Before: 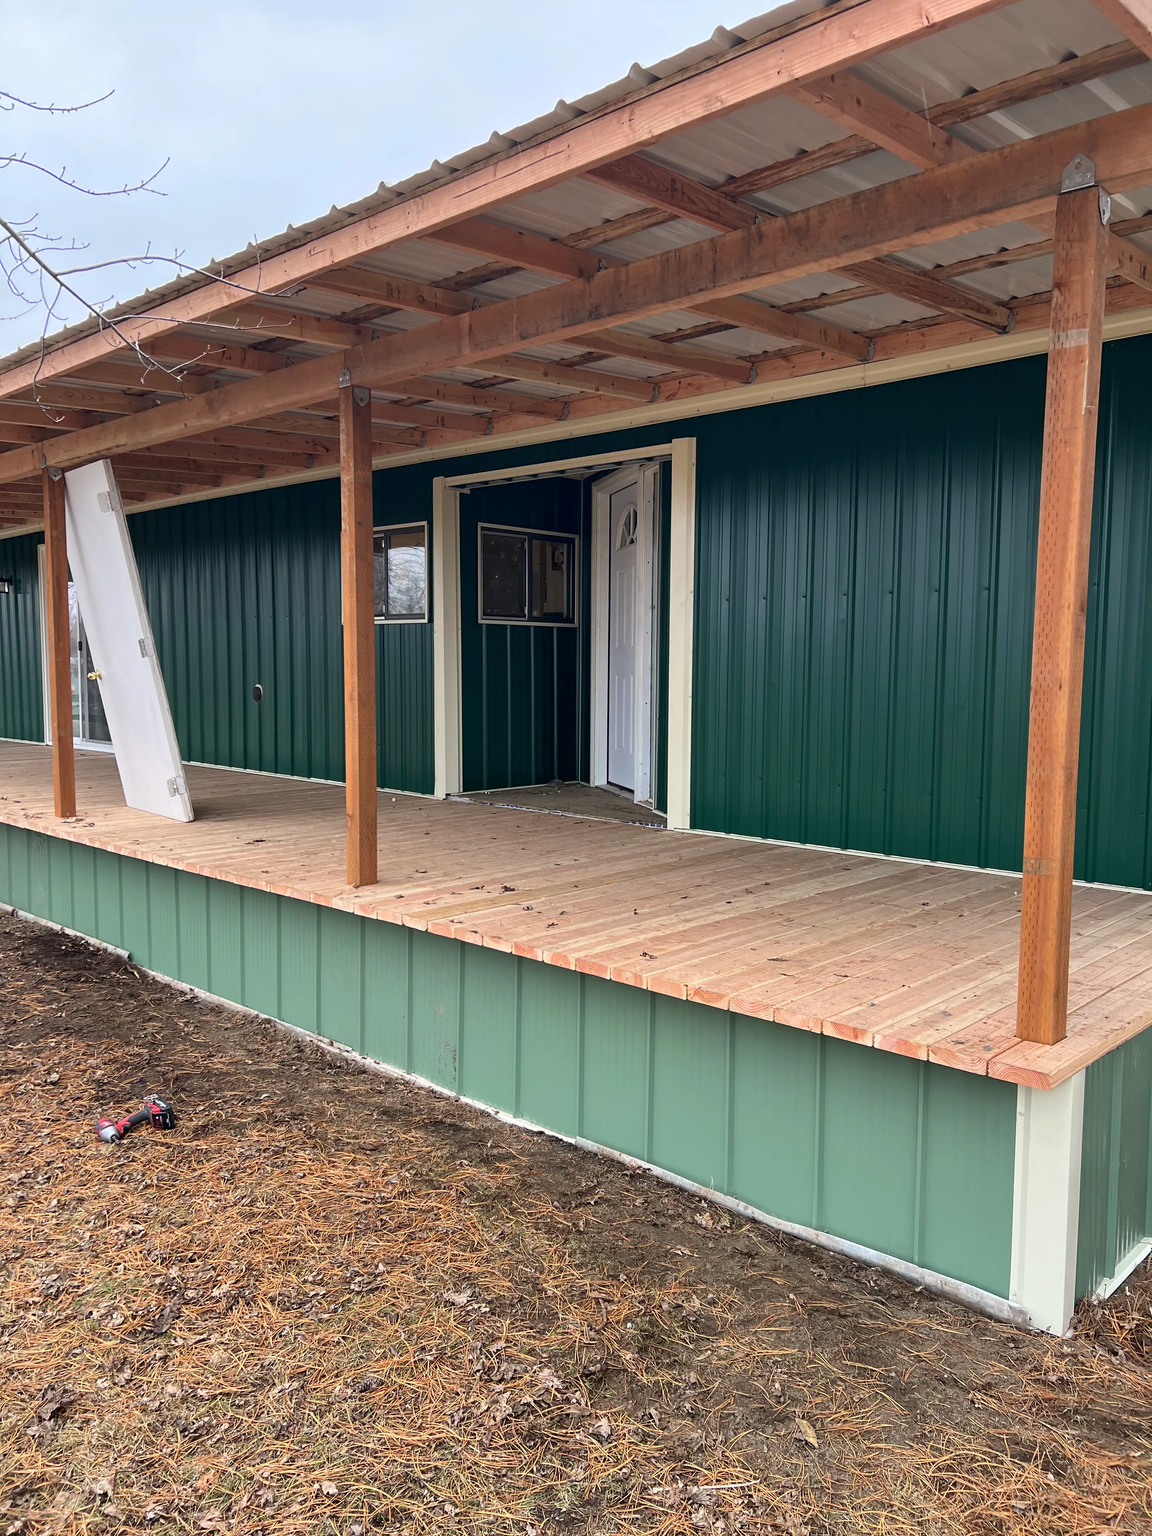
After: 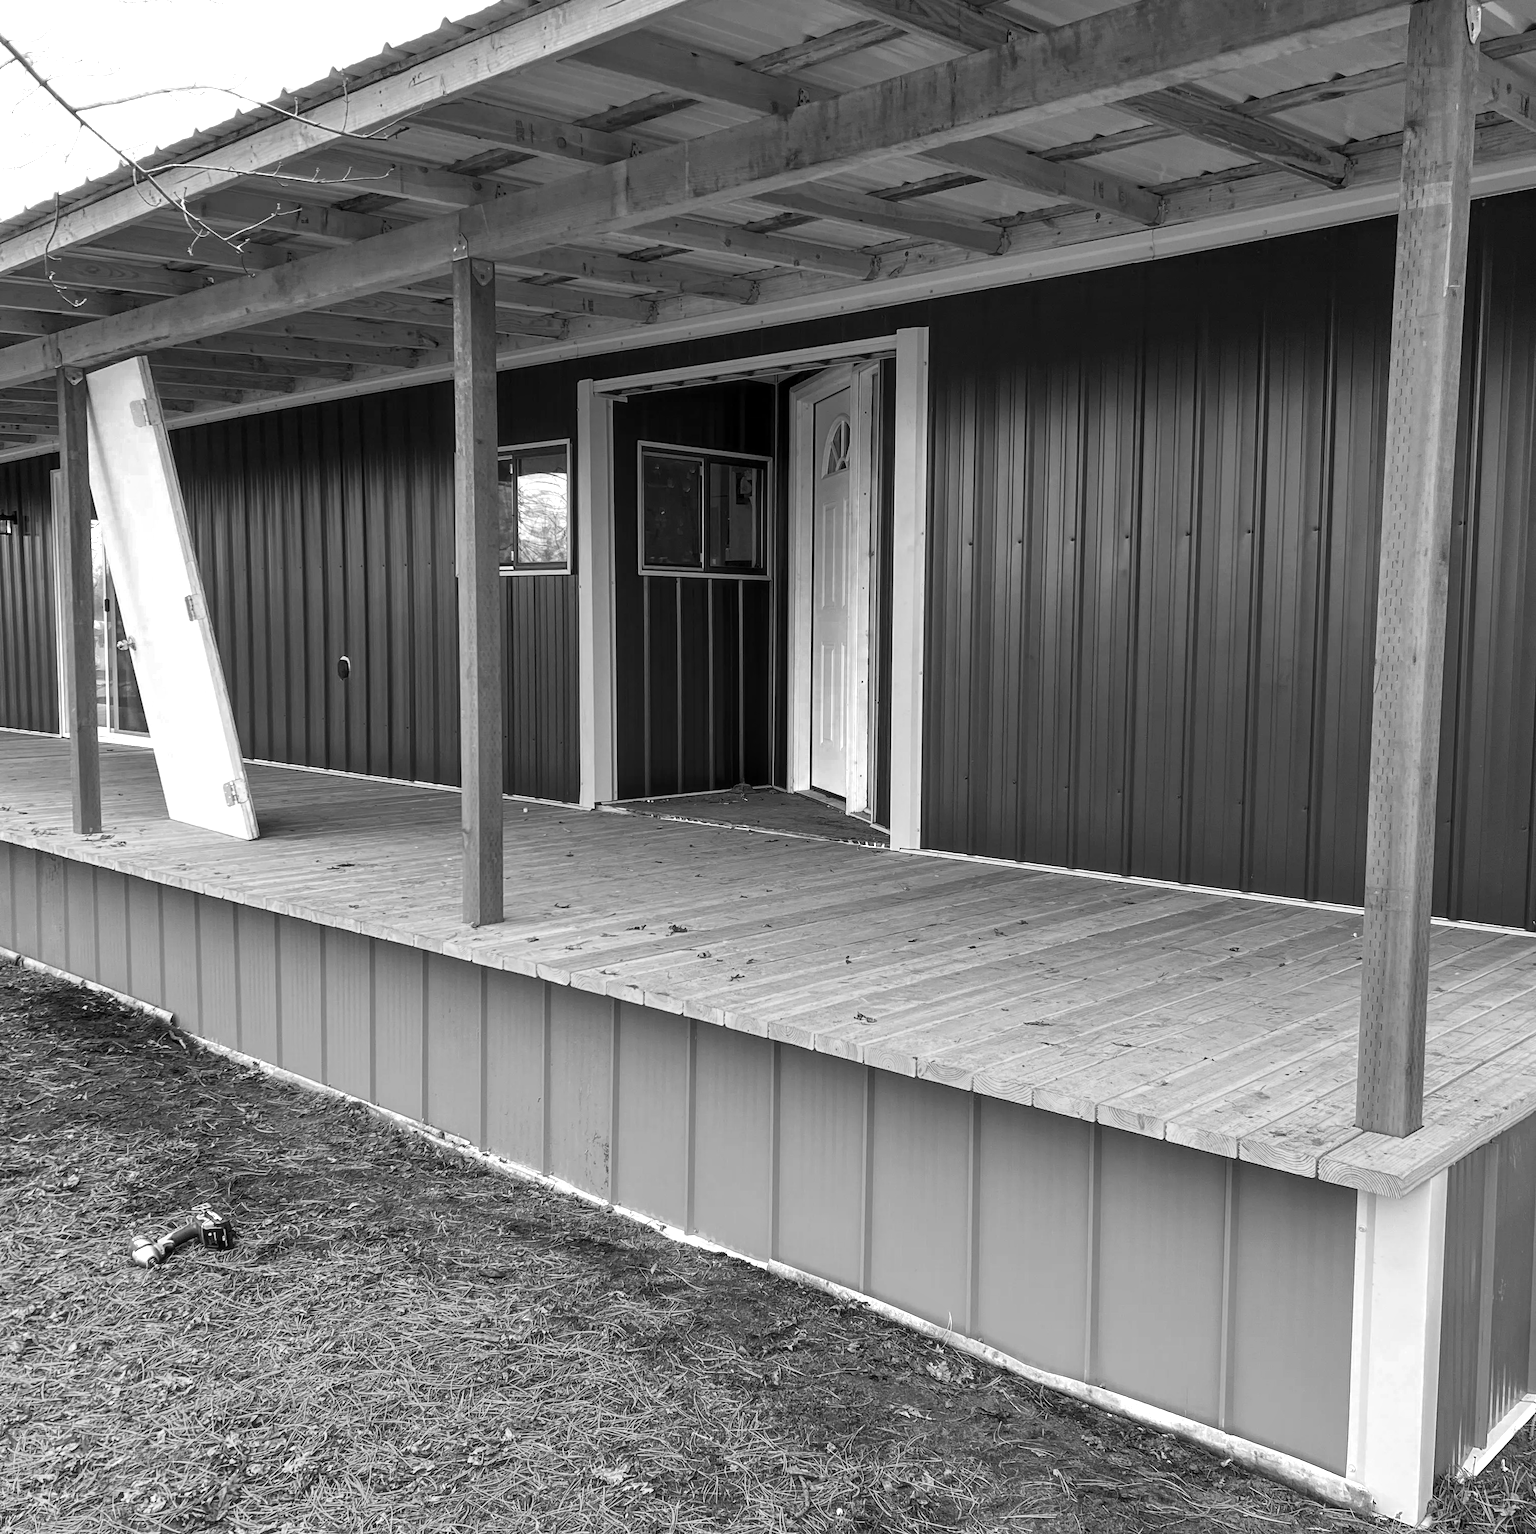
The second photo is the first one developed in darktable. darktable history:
haze removal: strength -0.049, compatibility mode true
local contrast: on, module defaults
color zones: curves: ch0 [(0, 0.613) (0.01, 0.613) (0.245, 0.448) (0.498, 0.529) (0.642, 0.665) (0.879, 0.777) (0.99, 0.613)]; ch1 [(0, 0.035) (0.121, 0.189) (0.259, 0.197) (0.415, 0.061) (0.589, 0.022) (0.732, 0.022) (0.857, 0.026) (0.991, 0.053)], mix 100.25%
color calibration: illuminant Planckian (black body), adaptation linear Bradford (ICC v4), x 0.361, y 0.366, temperature 4477.61 K
crop and rotate: top 12.548%, bottom 12.551%
